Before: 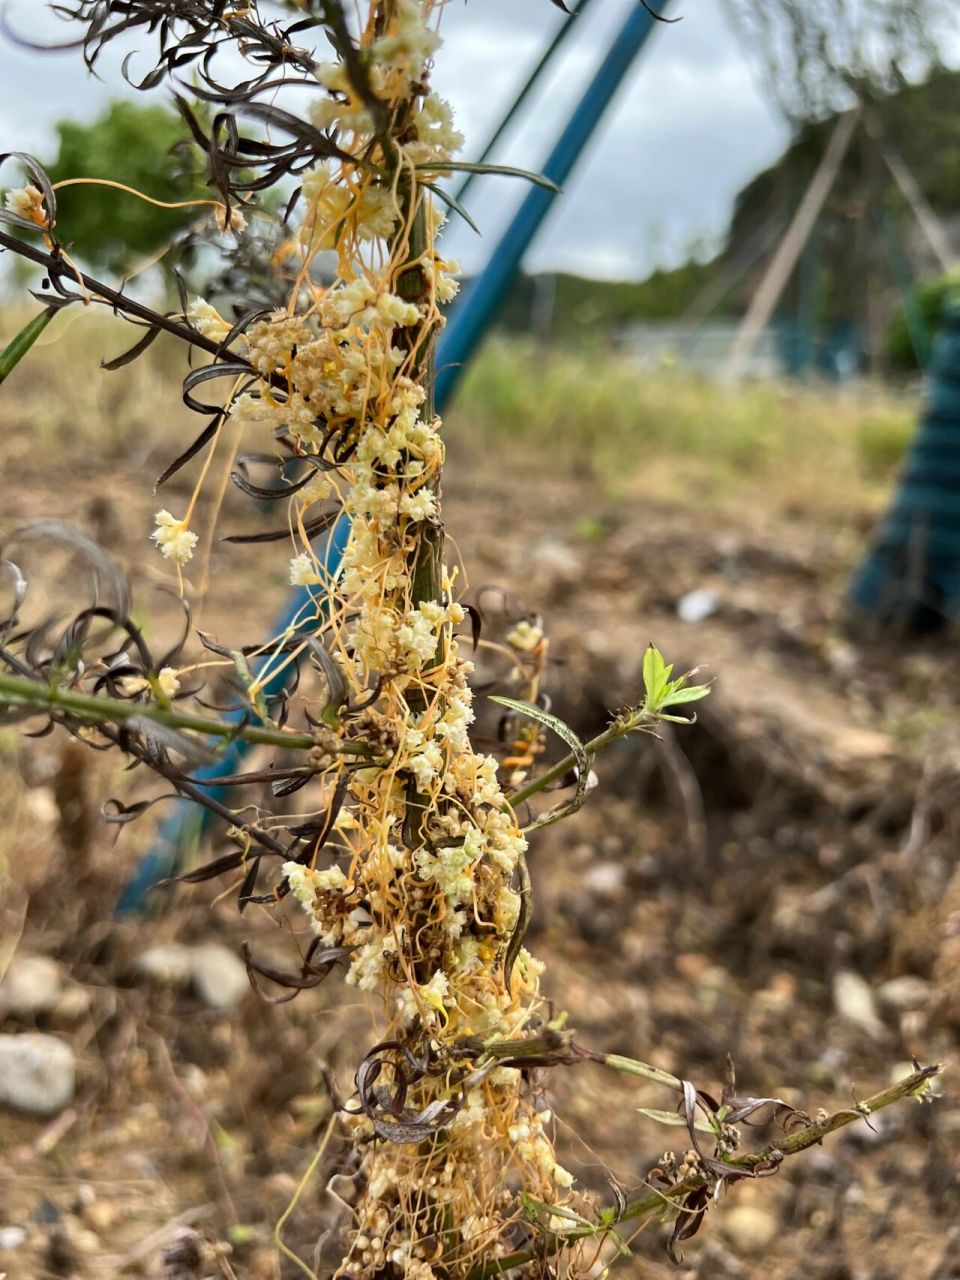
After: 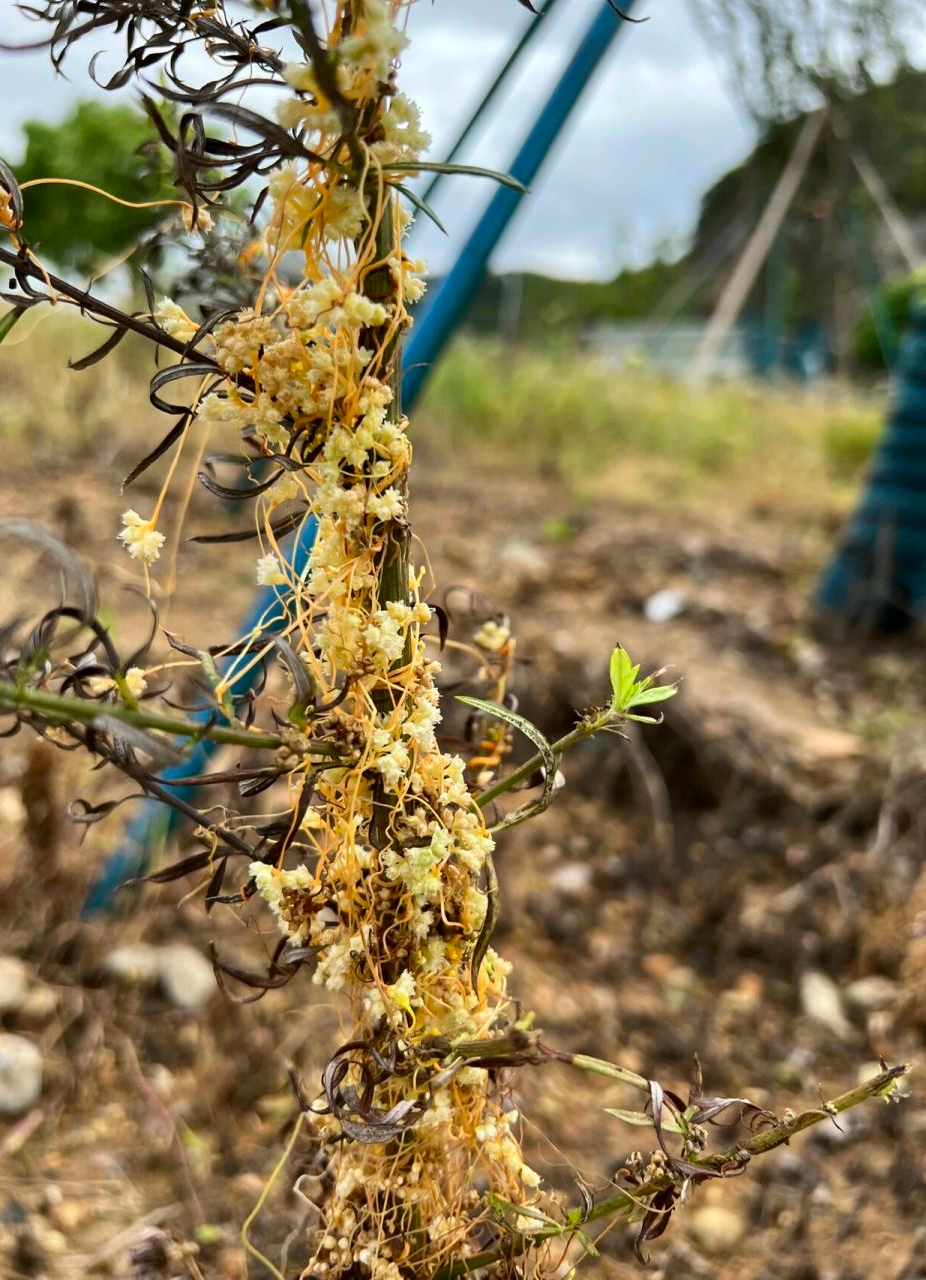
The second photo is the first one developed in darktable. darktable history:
crop and rotate: left 3.465%
contrast brightness saturation: contrast 0.082, saturation 0.196
